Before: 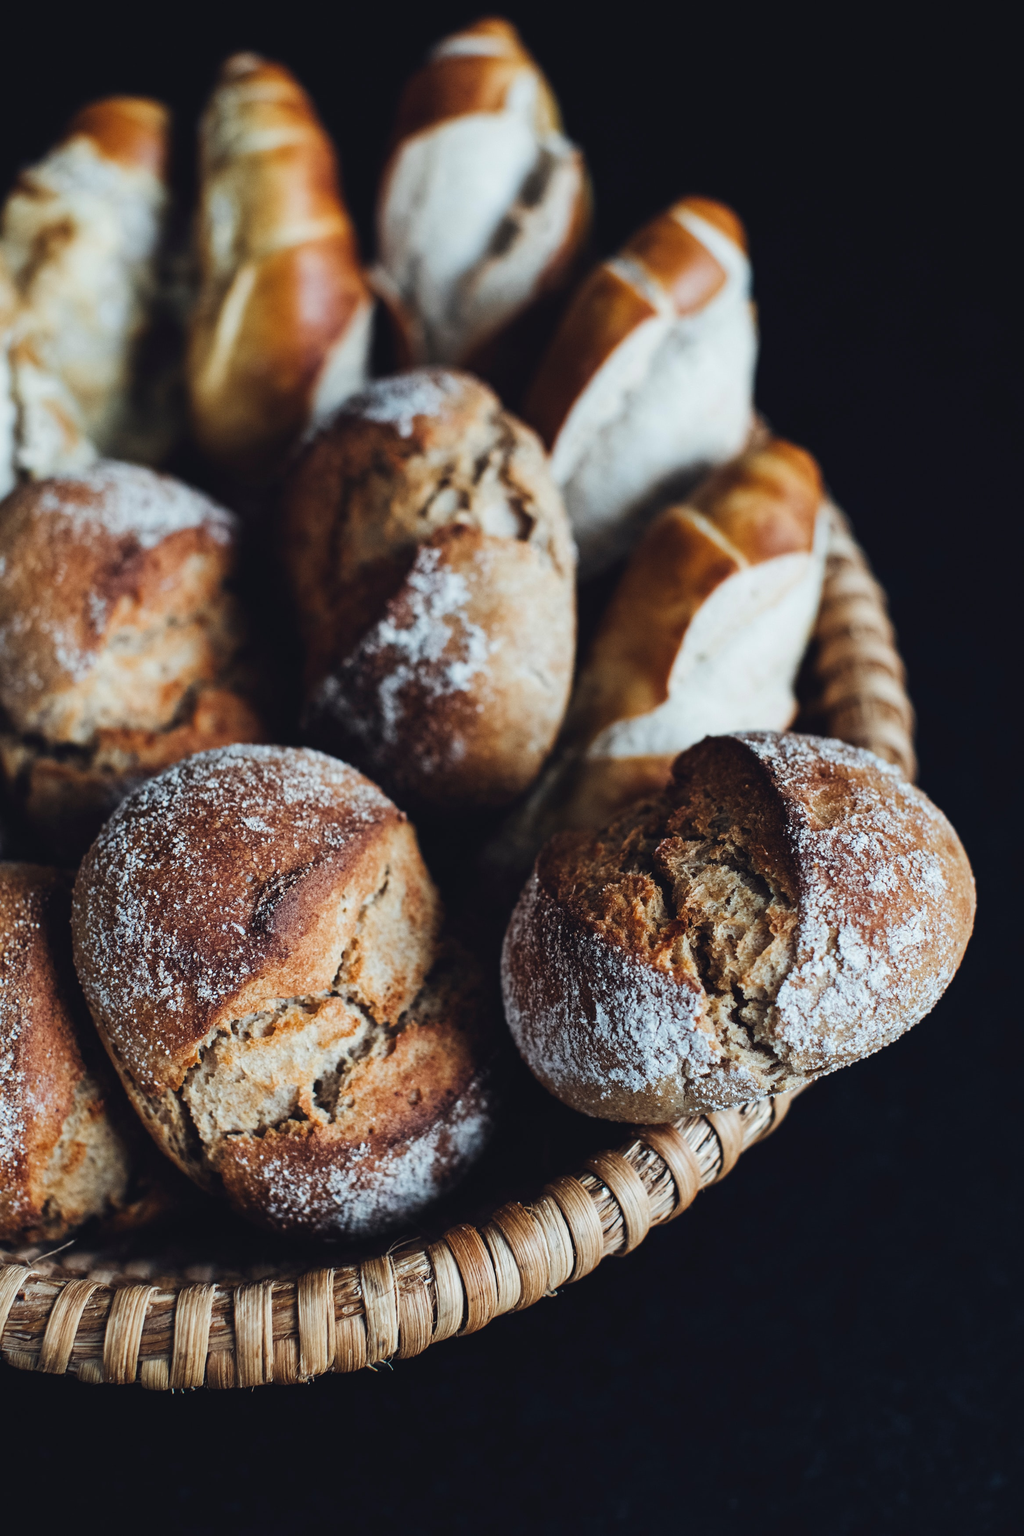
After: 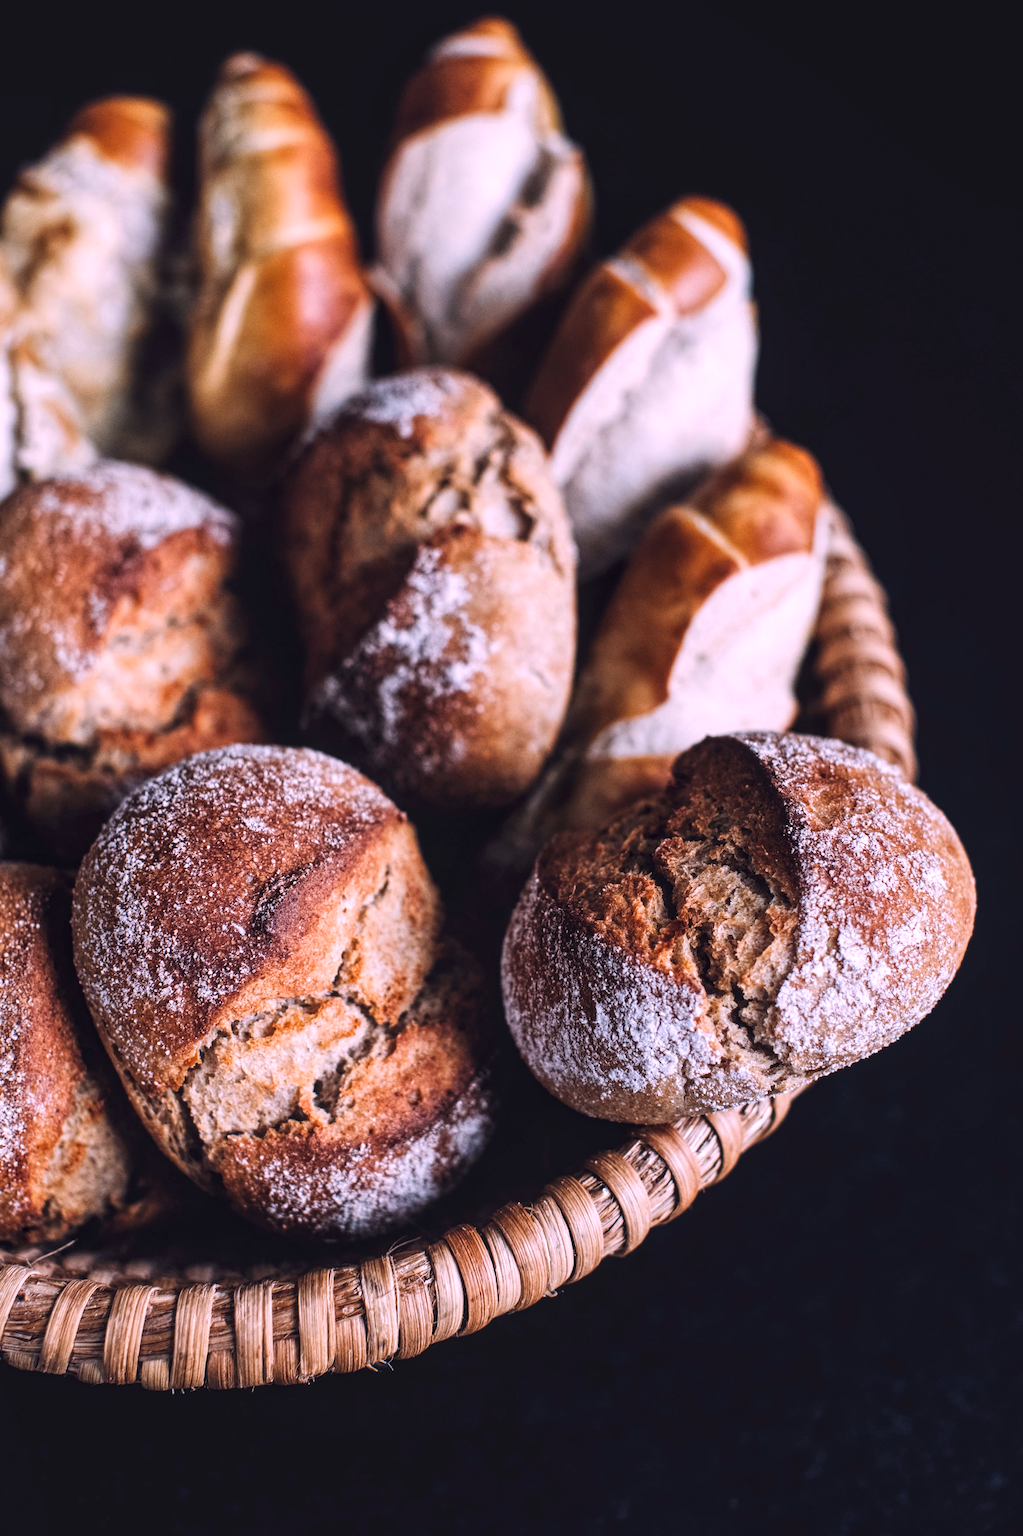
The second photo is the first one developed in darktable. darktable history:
white balance: red 1.188, blue 1.11
local contrast: highlights 99%, shadows 86%, detail 160%, midtone range 0.2
